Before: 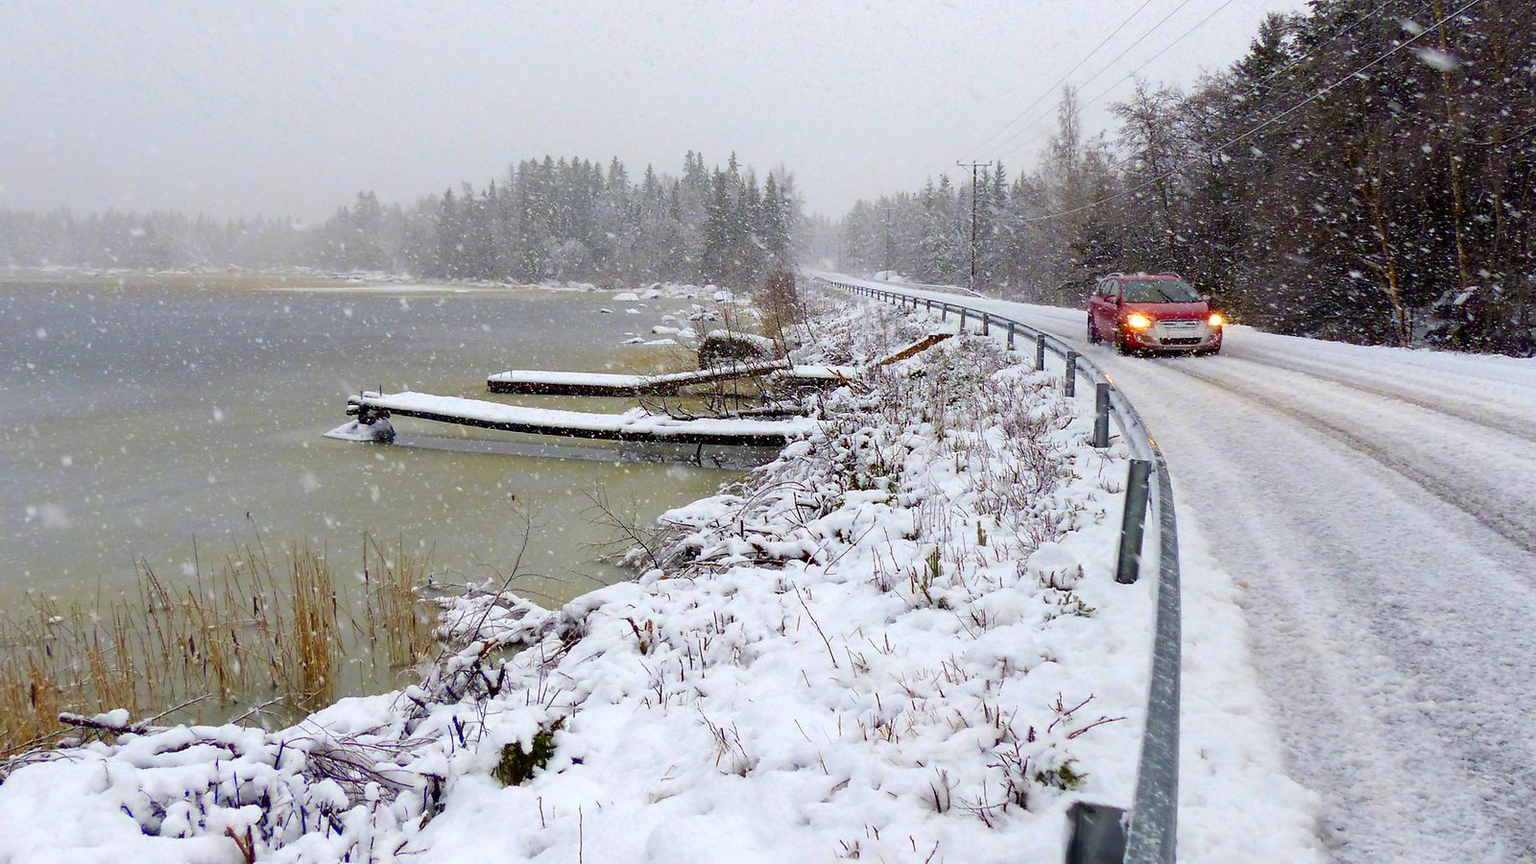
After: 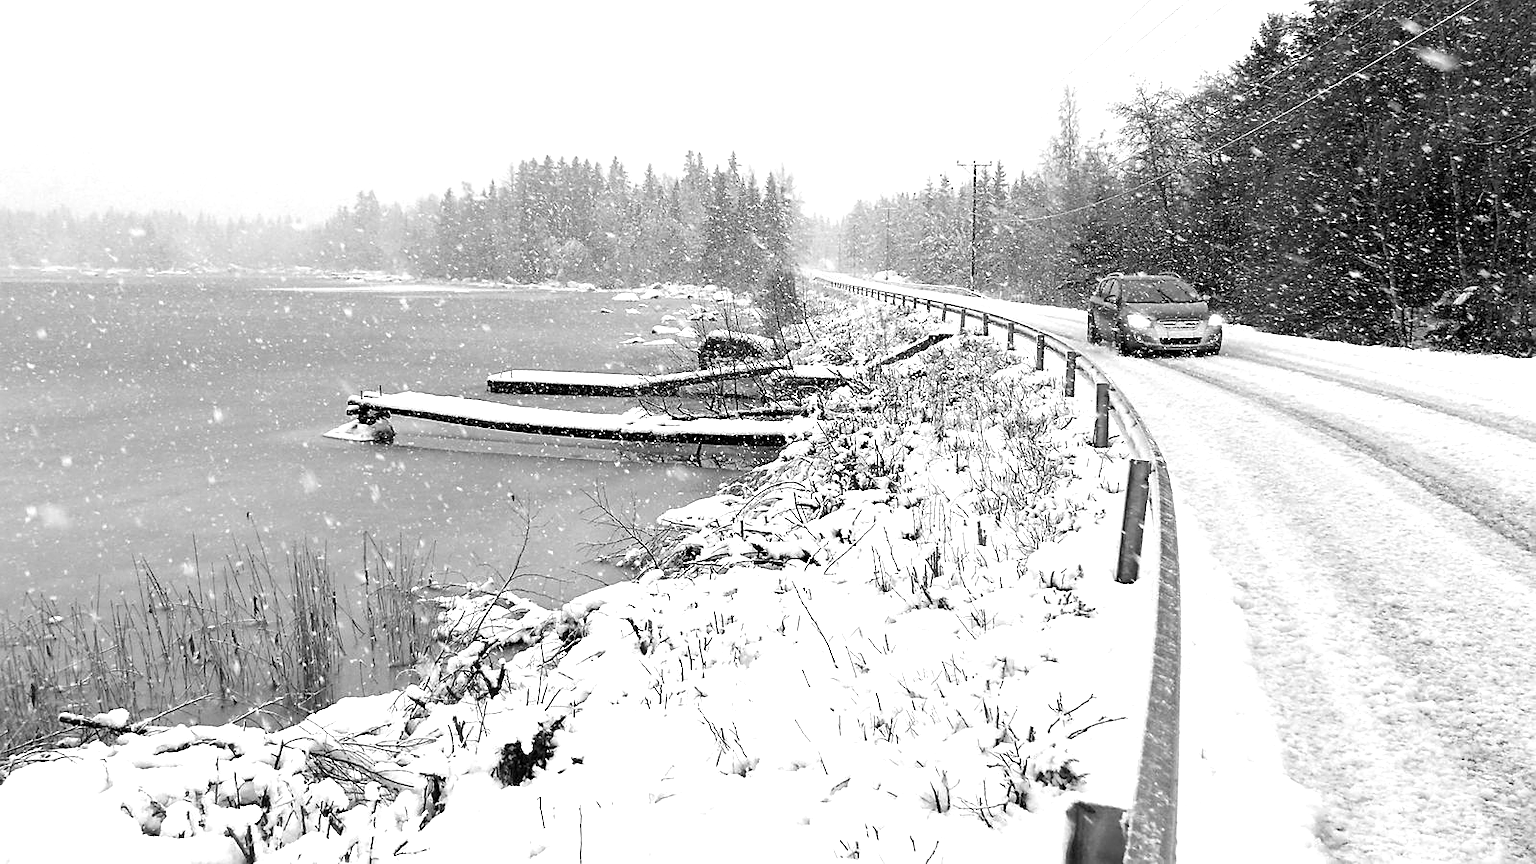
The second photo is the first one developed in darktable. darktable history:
sharpen: on, module defaults
exposure: black level correction 0, exposure 0.9 EV, compensate exposure bias true, compensate highlight preservation false
color zones: curves: ch1 [(0, -0.014) (0.143, -0.013) (0.286, -0.013) (0.429, -0.016) (0.571, -0.019) (0.714, -0.015) (0.857, 0.002) (1, -0.014)]
color calibration: output gray [0.21, 0.42, 0.37, 0], gray › normalize channels true, illuminant same as pipeline (D50), adaptation XYZ, x 0.346, y 0.359, gamut compression 0
